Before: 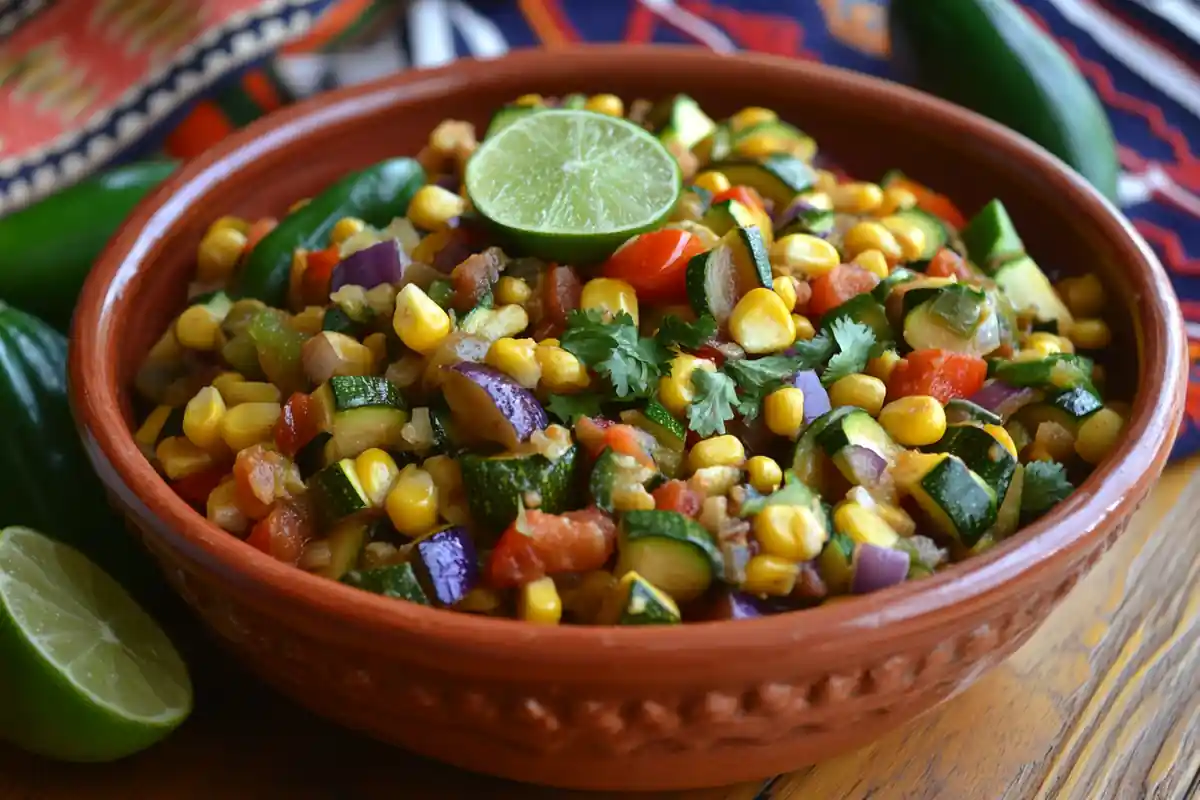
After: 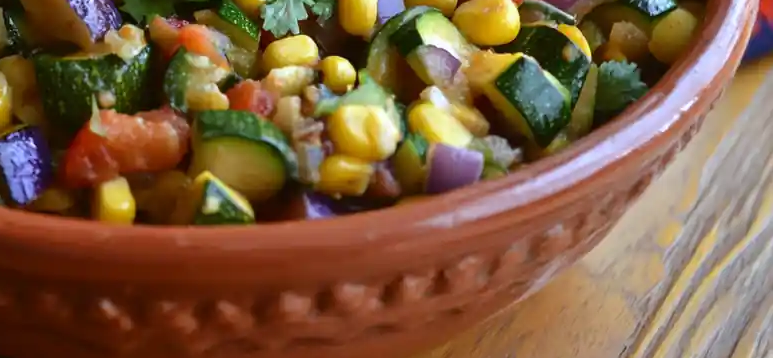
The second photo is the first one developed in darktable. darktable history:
crop and rotate: left 35.509%, top 50.238%, bottom 4.934%
white balance: red 0.98, blue 1.034
